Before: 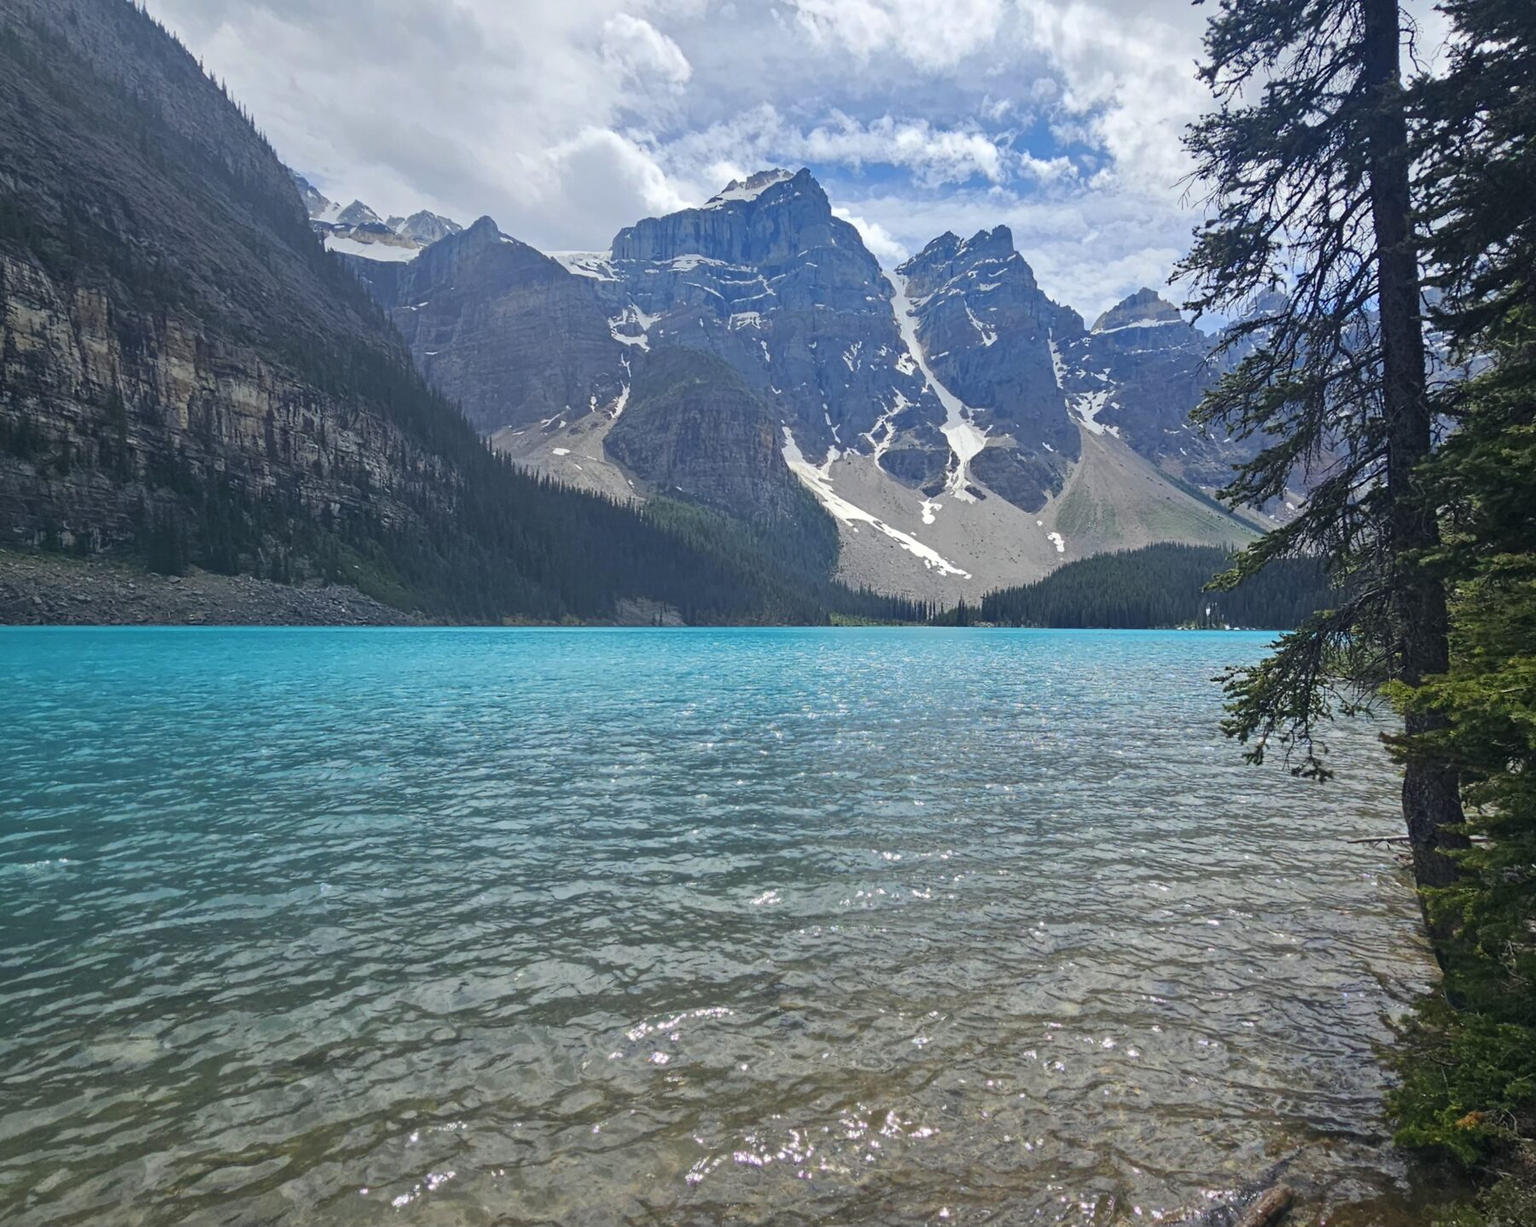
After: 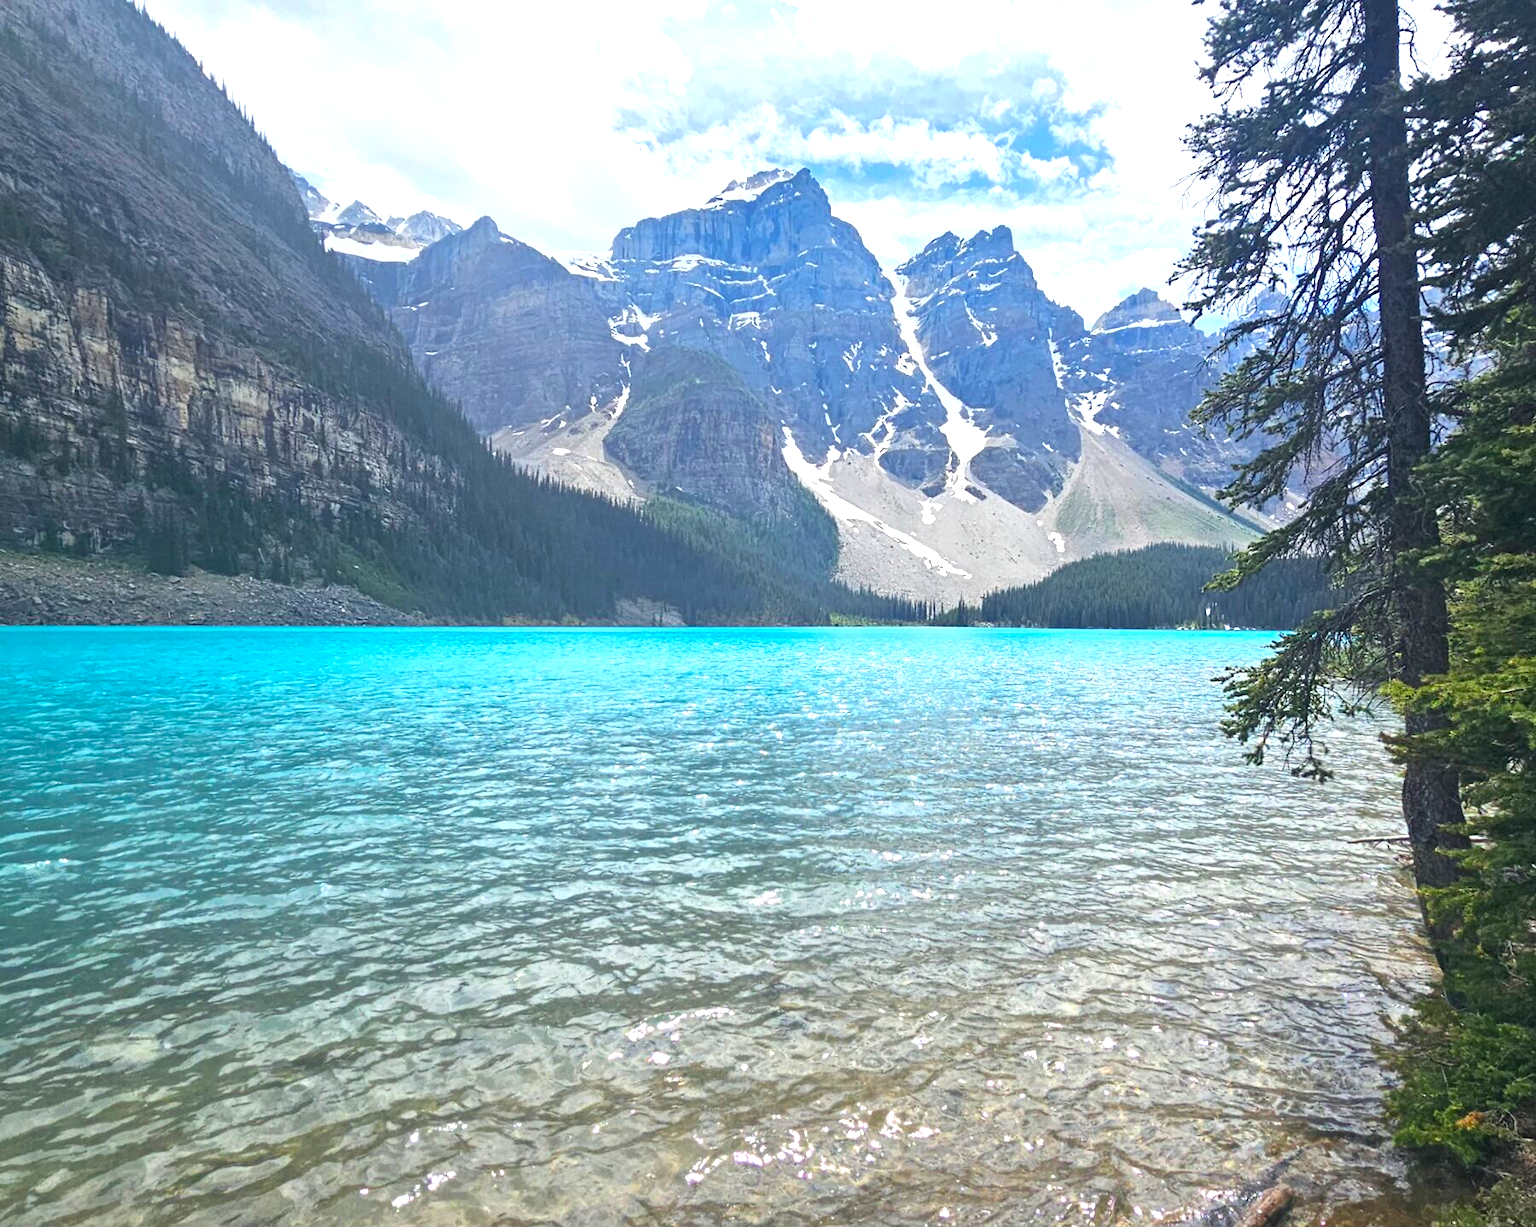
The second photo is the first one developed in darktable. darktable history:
exposure: black level correction 0, exposure 1.103 EV, compensate exposure bias true, compensate highlight preservation false
